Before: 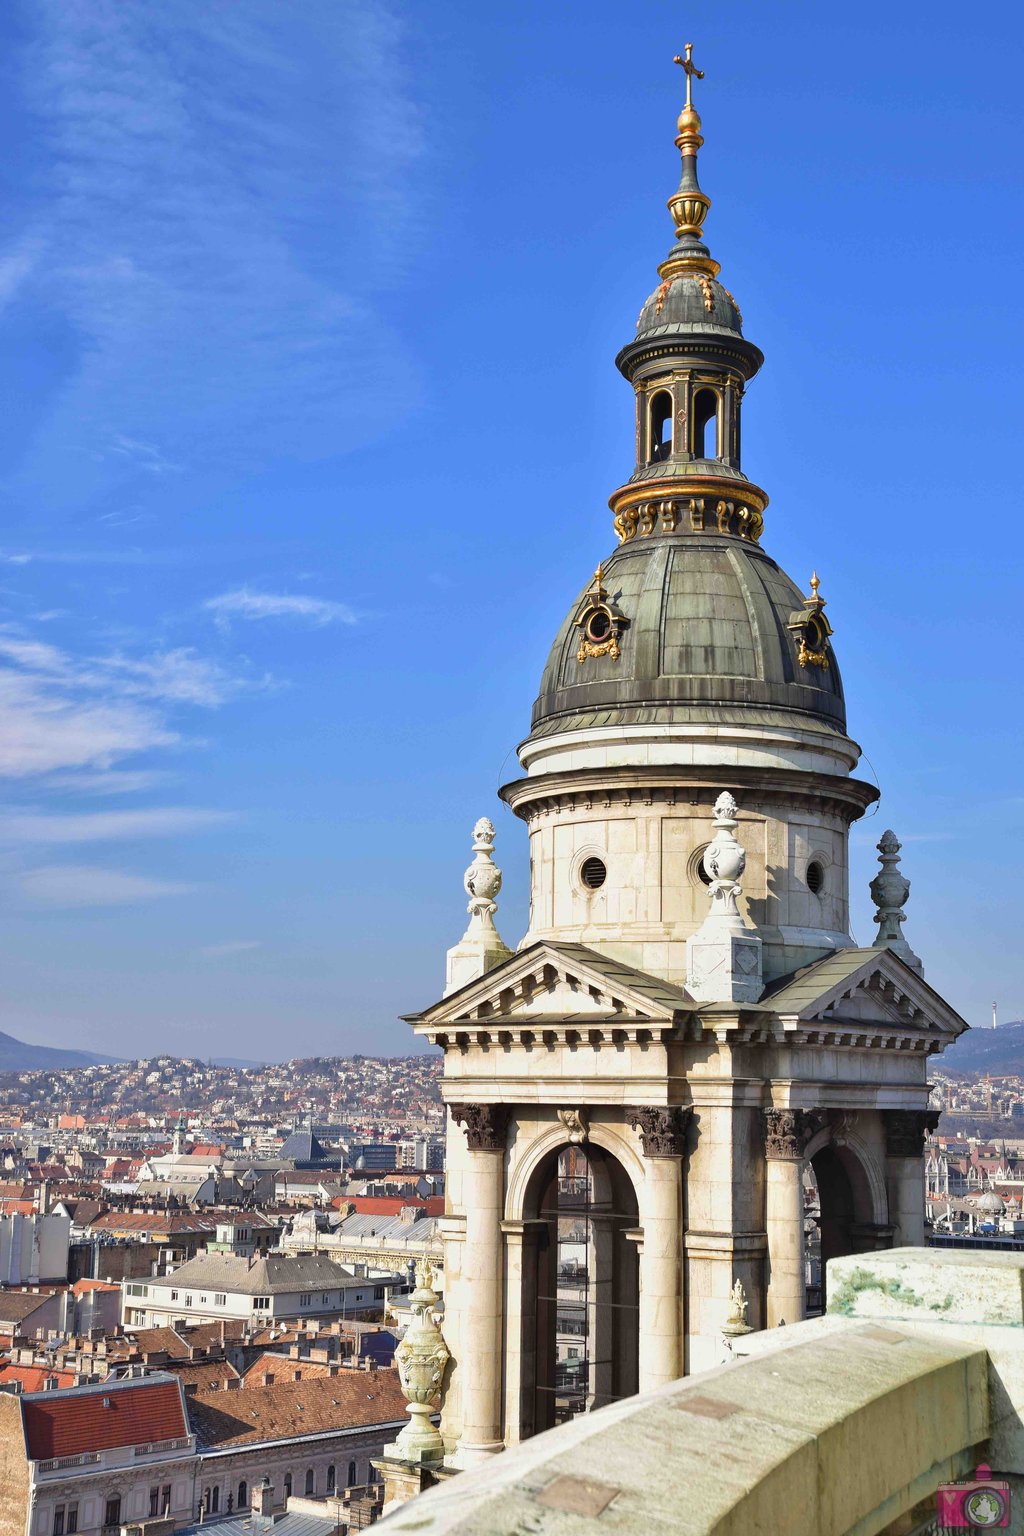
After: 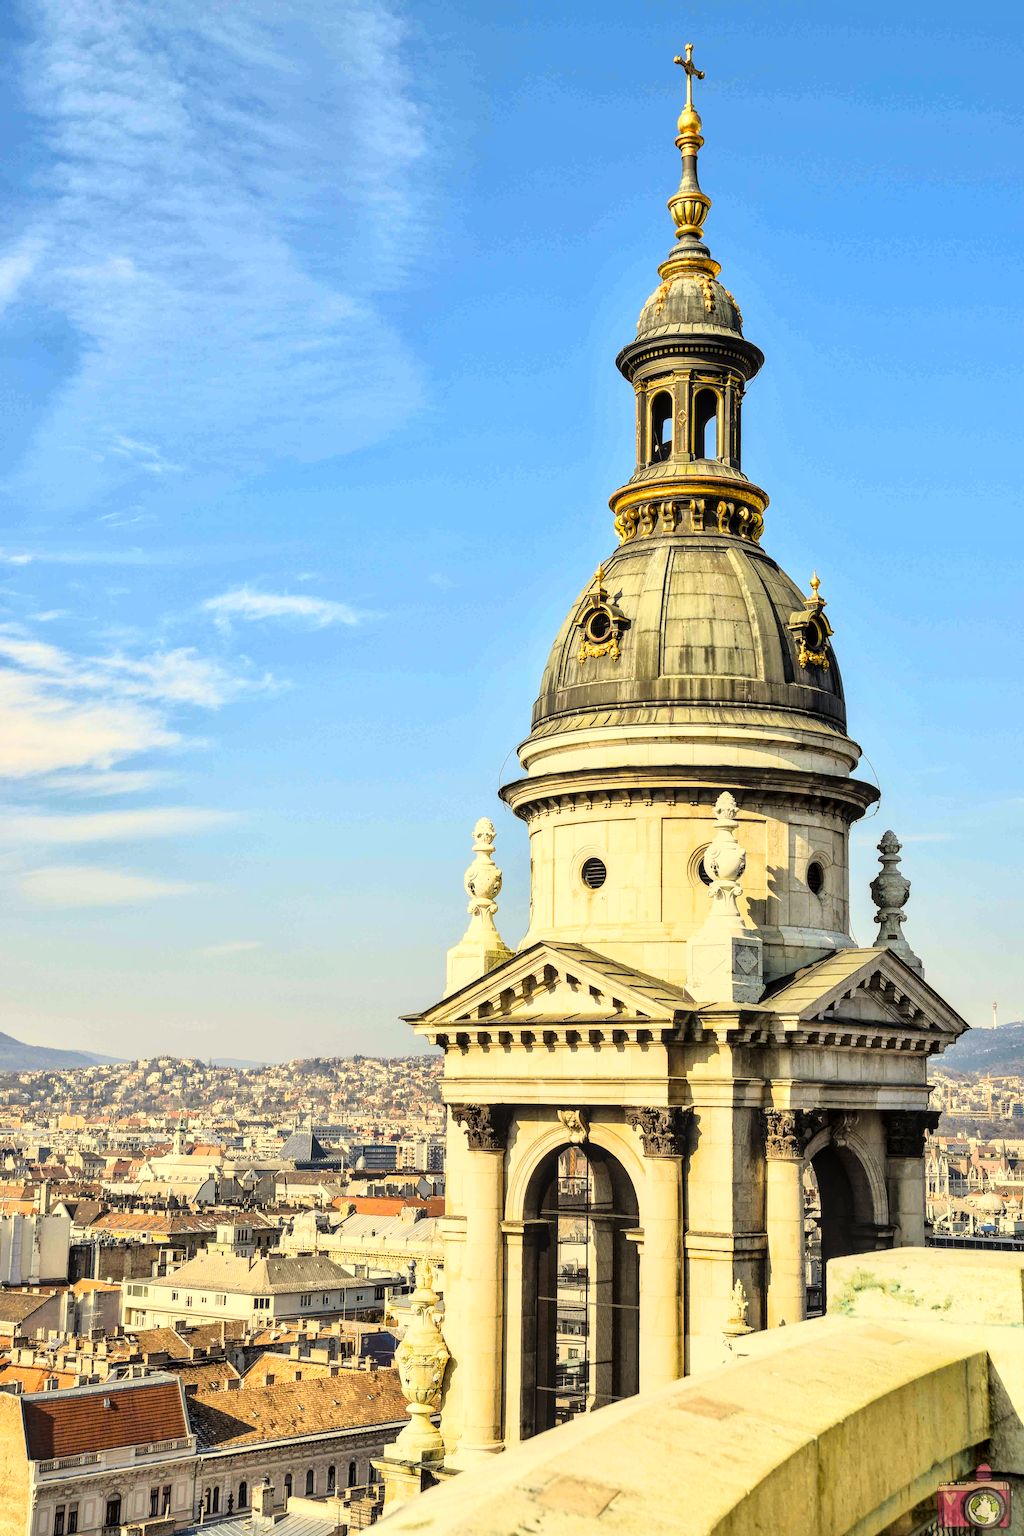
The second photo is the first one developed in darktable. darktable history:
tone curve: curves: ch0 [(0.016, 0.011) (0.094, 0.016) (0.469, 0.508) (0.721, 0.862) (1, 1)], color space Lab, linked channels, preserve colors none
white balance: red 1.08, blue 0.791
local contrast: detail 130%
tone equalizer: on, module defaults
color contrast: green-magenta contrast 0.85, blue-yellow contrast 1.25, unbound 0
